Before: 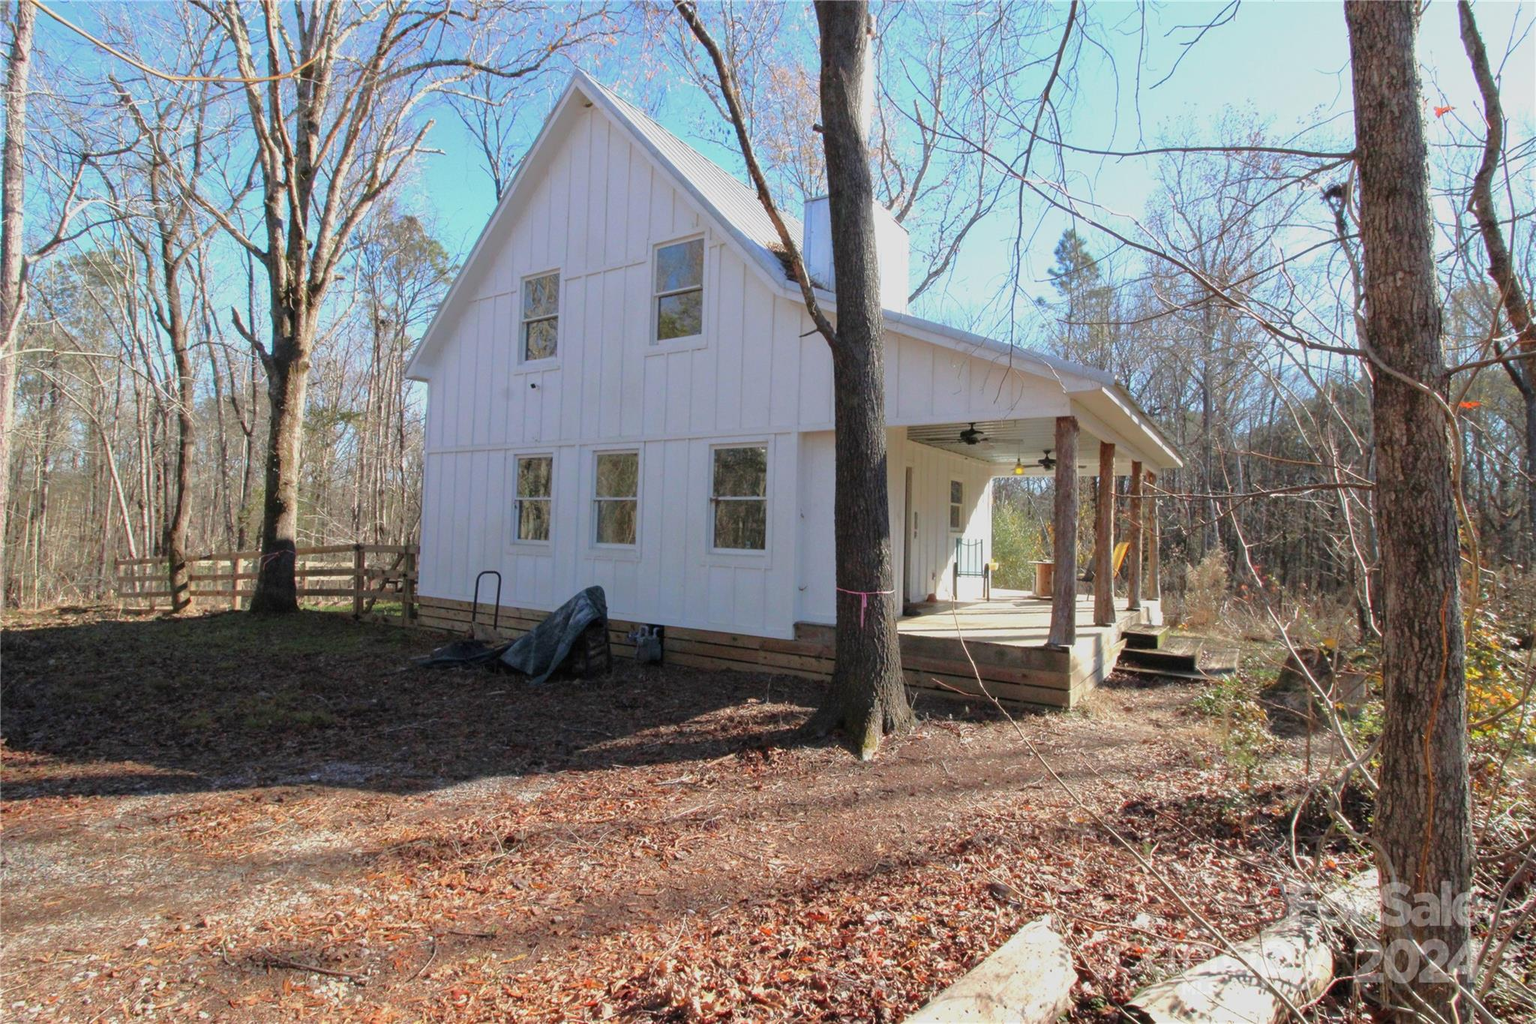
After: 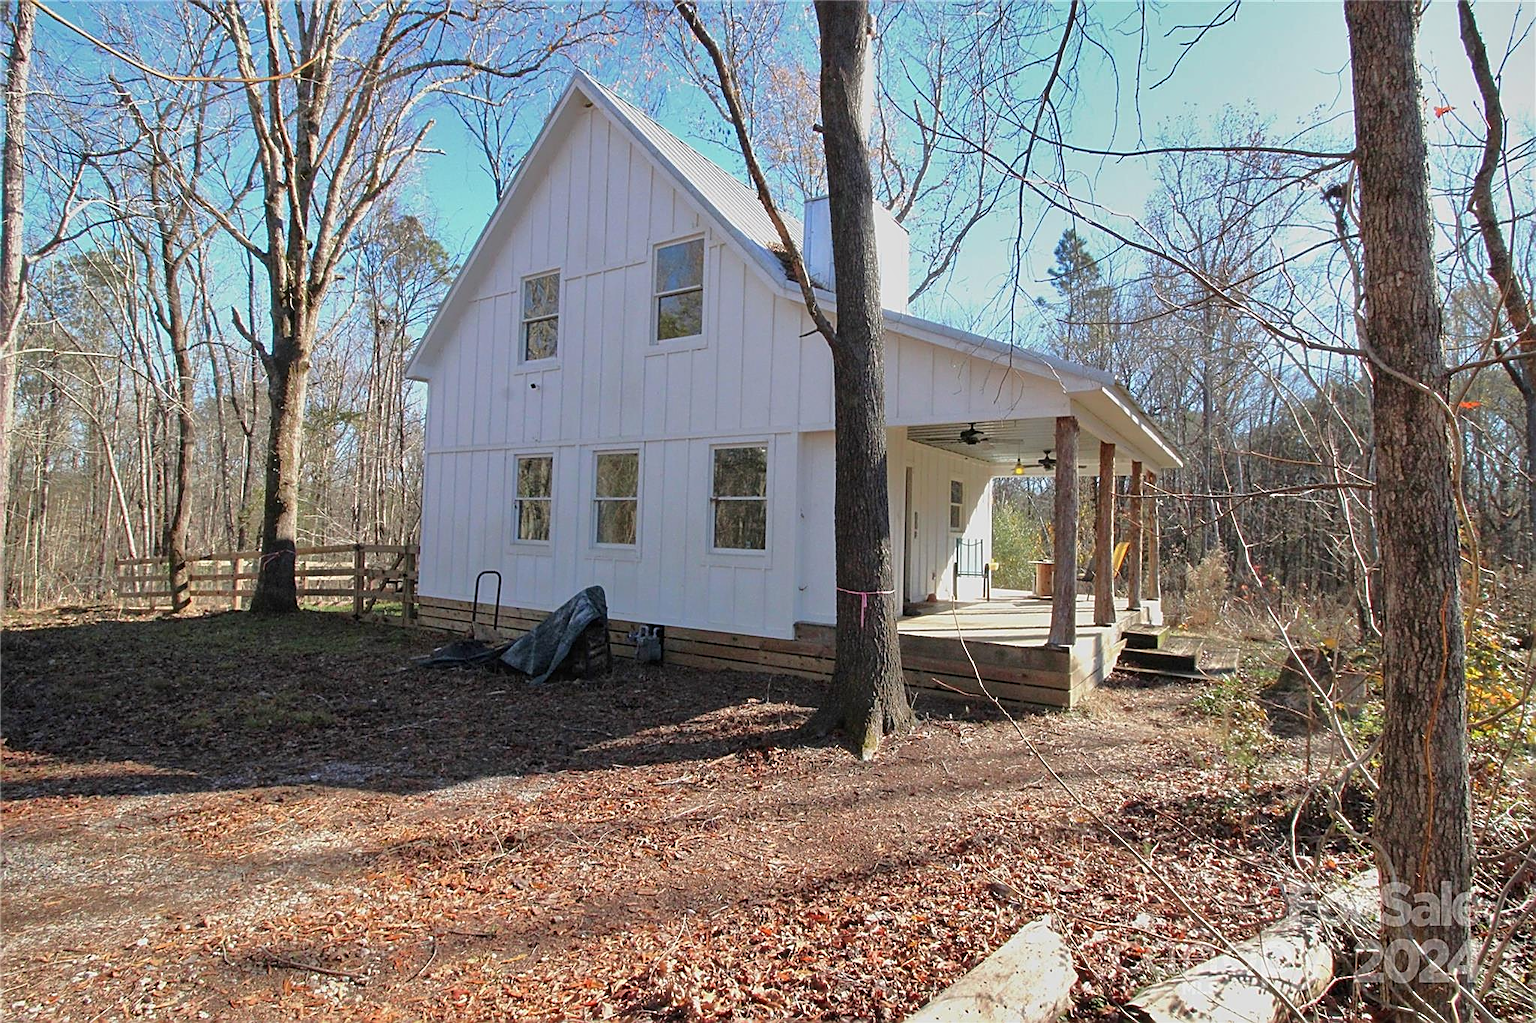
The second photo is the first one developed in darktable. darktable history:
shadows and highlights: soften with gaussian
sharpen: amount 0.896
